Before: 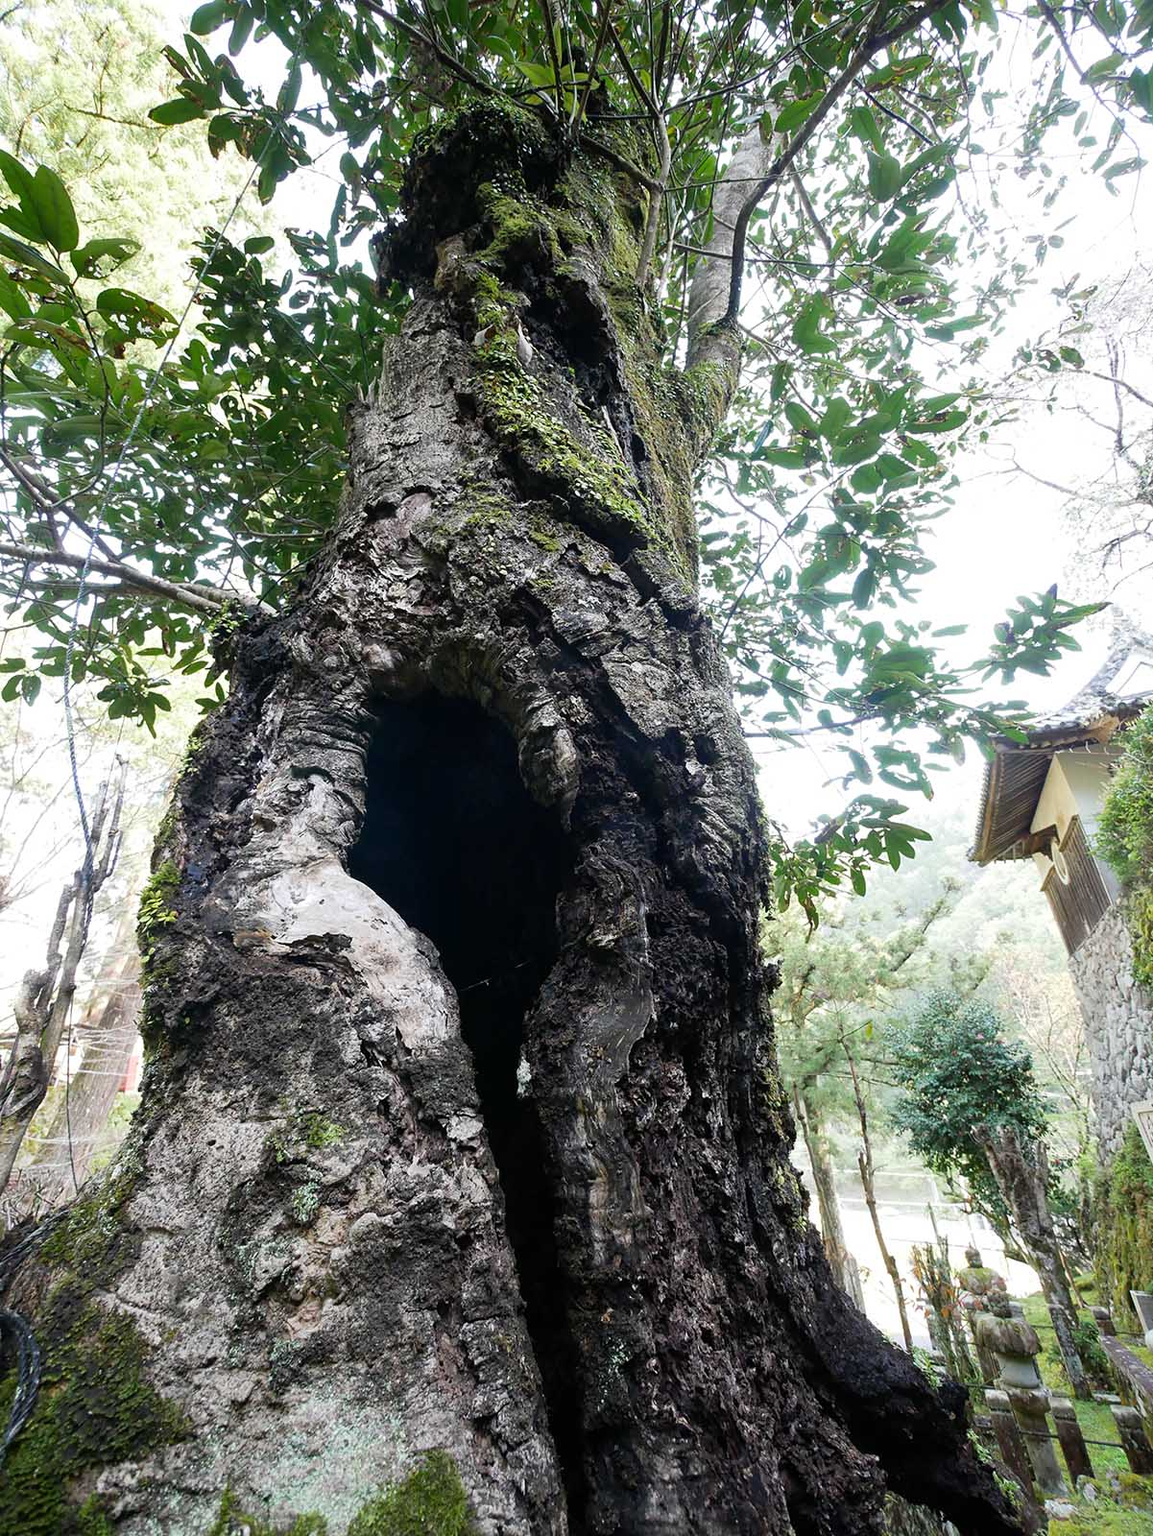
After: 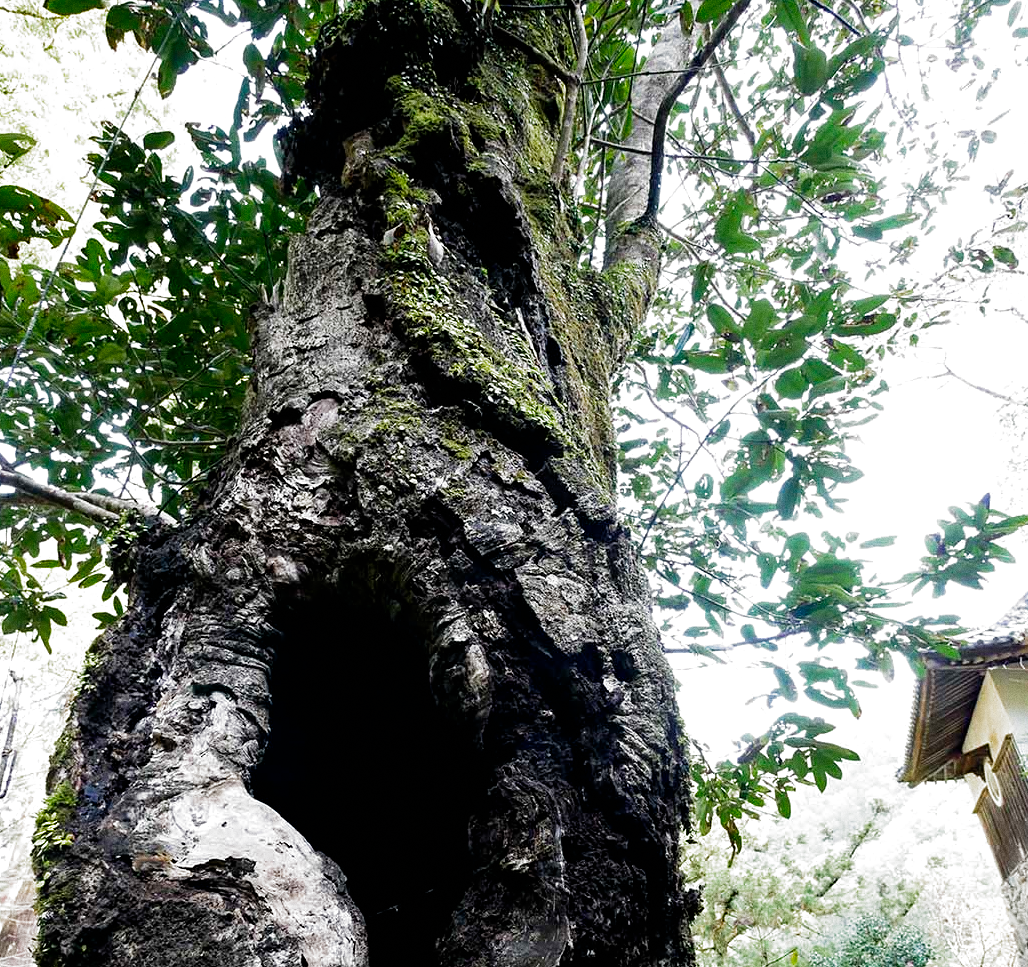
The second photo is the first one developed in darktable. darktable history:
haze removal: compatibility mode true, adaptive false
crop and rotate: left 9.345%, top 7.22%, right 4.982%, bottom 32.331%
grain: coarseness 0.47 ISO
filmic rgb: black relative exposure -8.2 EV, white relative exposure 2.2 EV, threshold 3 EV, hardness 7.11, latitude 75%, contrast 1.325, highlights saturation mix -2%, shadows ↔ highlights balance 30%, preserve chrominance no, color science v5 (2021), contrast in shadows safe, contrast in highlights safe, enable highlight reconstruction true
